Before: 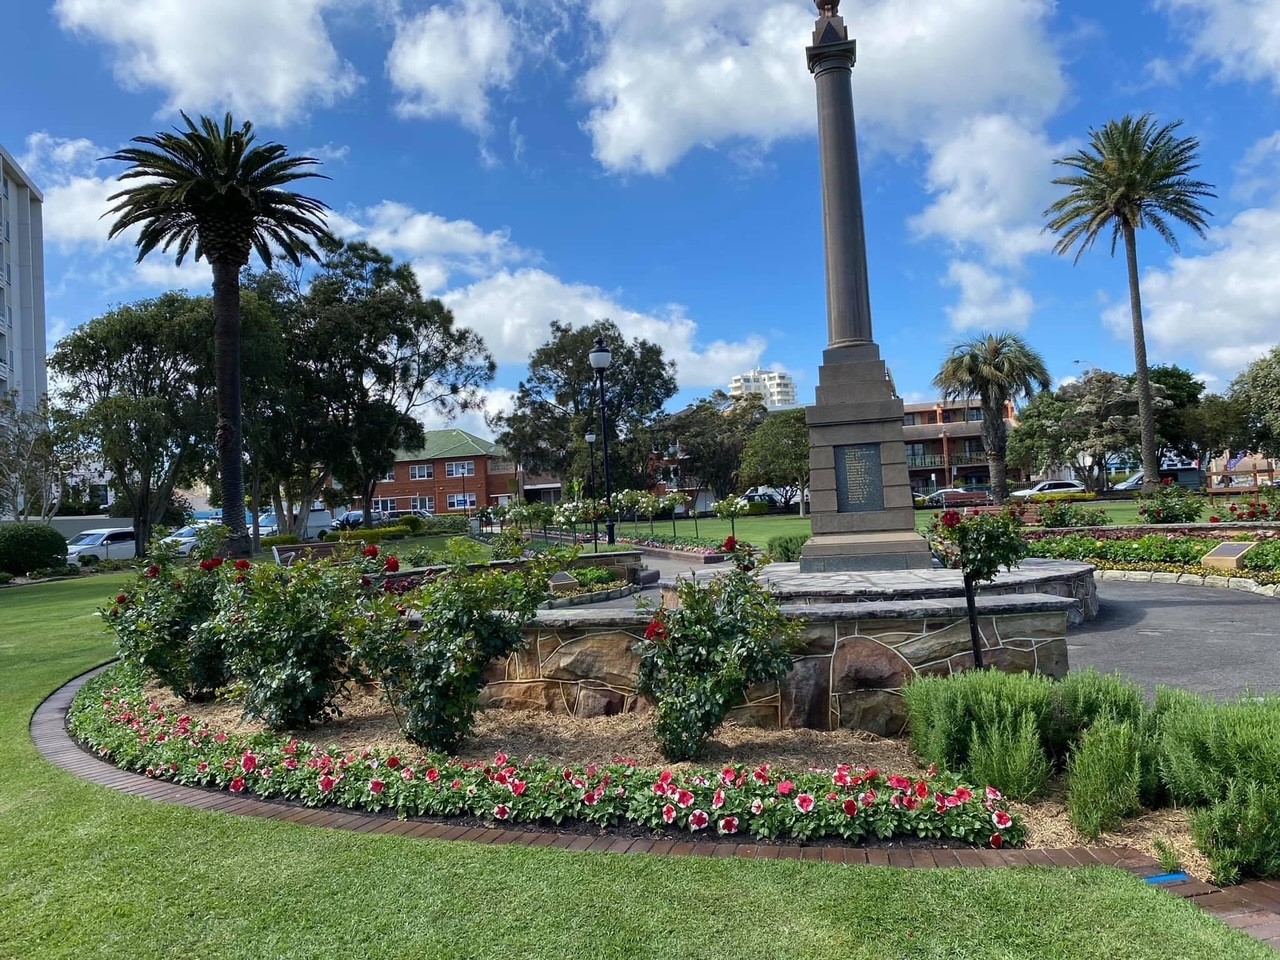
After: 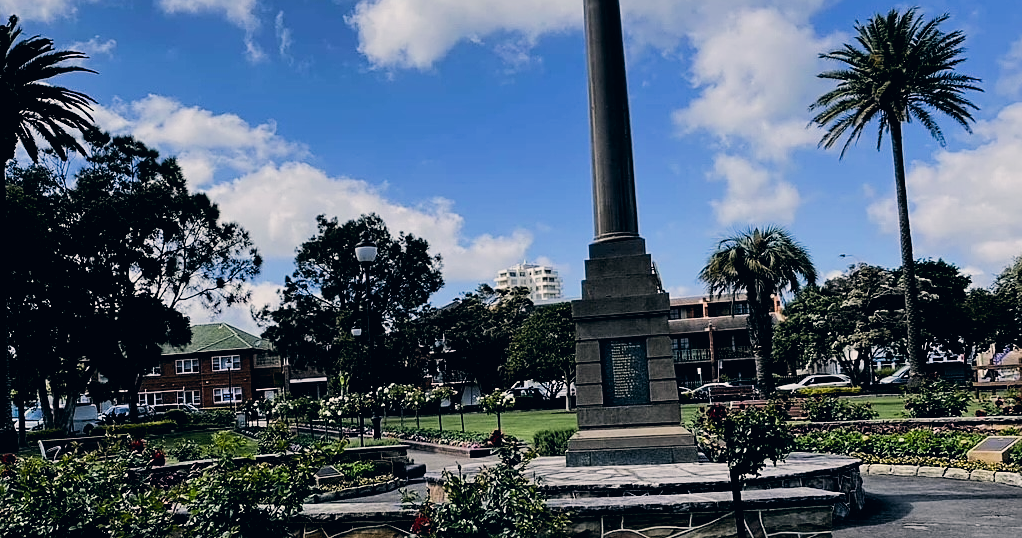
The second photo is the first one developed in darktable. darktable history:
exposure: black level correction 0.011, exposure -0.47 EV, compensate highlight preservation false
filmic rgb: black relative exposure -5.04 EV, white relative exposure 3.97 EV, hardness 2.9, contrast 1.3, highlights saturation mix -30.23%
crop: left 18.322%, top 11.118%, right 1.806%, bottom 32.745%
color correction: highlights a* 5.38, highlights b* 5.32, shadows a* -4.31, shadows b* -5.24
sharpen: on, module defaults
tone equalizer: -8 EV -0.433 EV, -7 EV -0.391 EV, -6 EV -0.348 EV, -5 EV -0.231 EV, -3 EV 0.235 EV, -2 EV 0.335 EV, -1 EV 0.392 EV, +0 EV 0.445 EV, edges refinement/feathering 500, mask exposure compensation -1.57 EV, preserve details no
